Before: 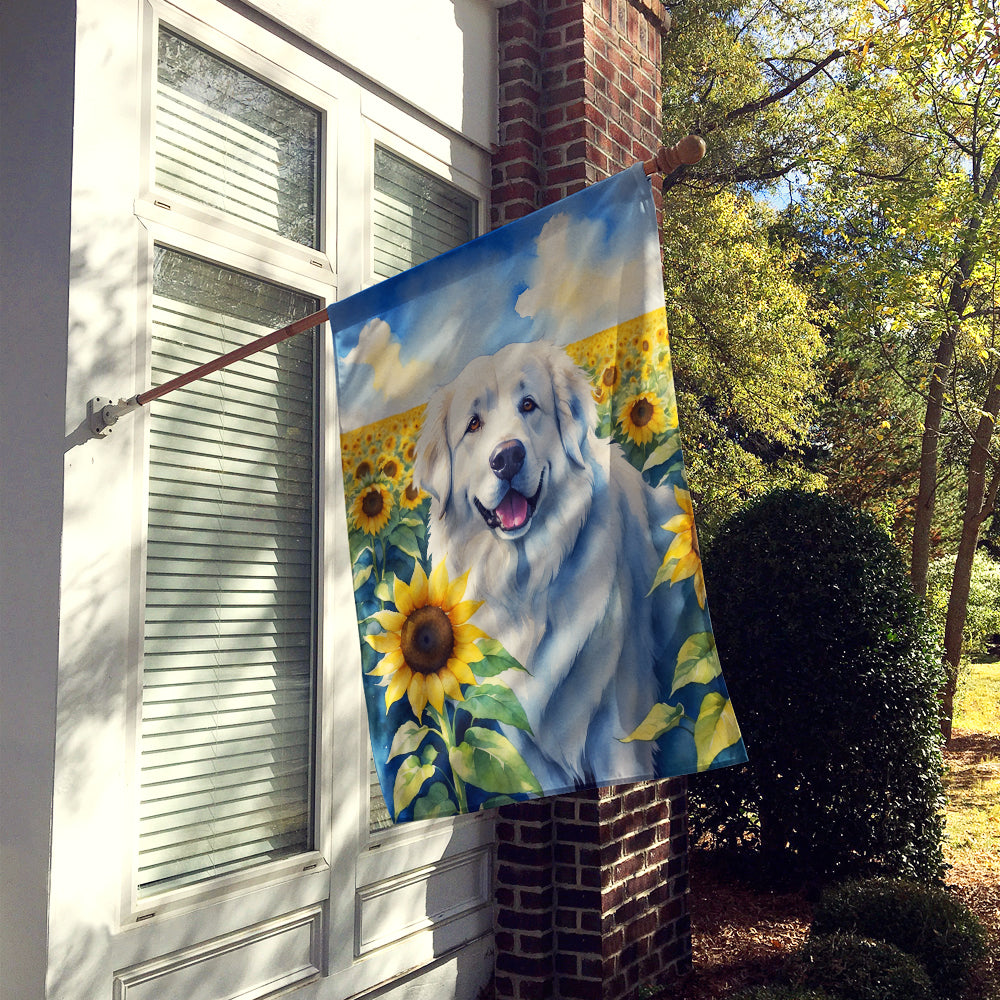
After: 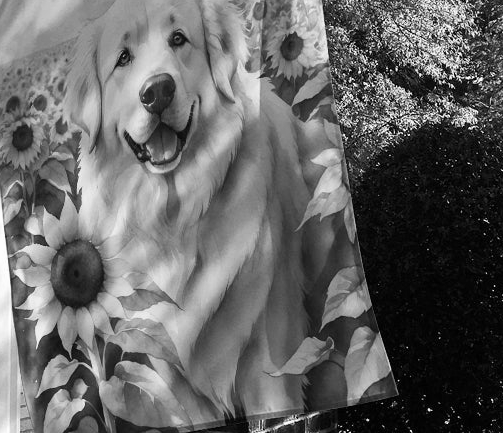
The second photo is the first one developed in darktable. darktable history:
color correction: highlights a* -9.35, highlights b* -23.15
monochrome: on, module defaults
crop: left 35.03%, top 36.625%, right 14.663%, bottom 20.057%
